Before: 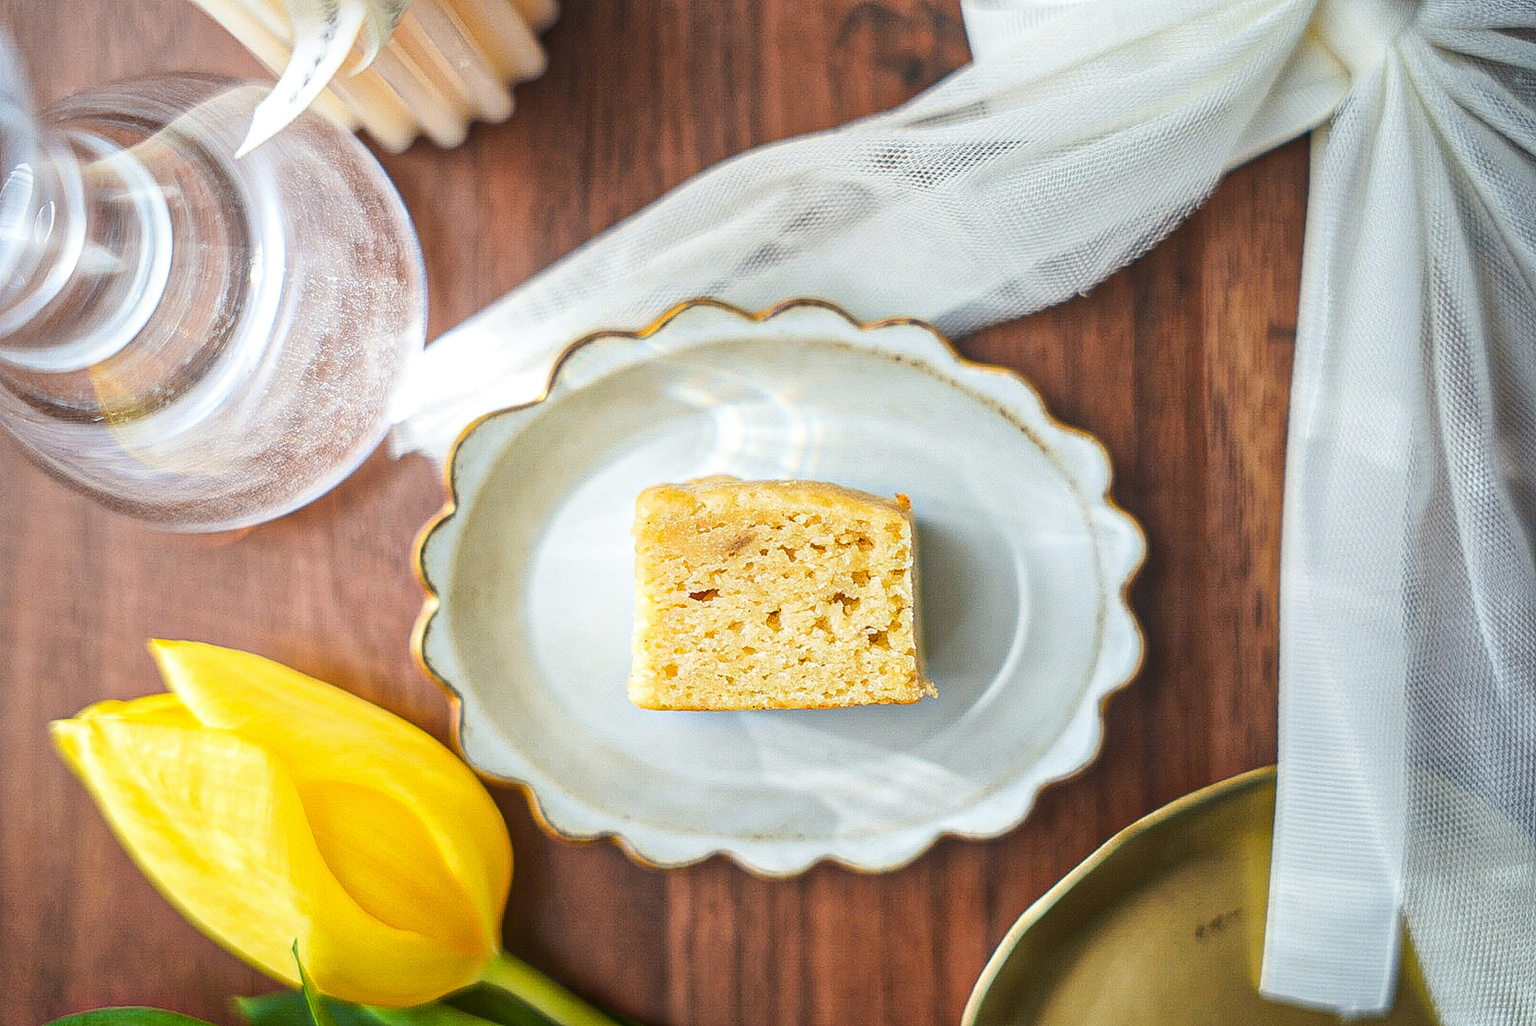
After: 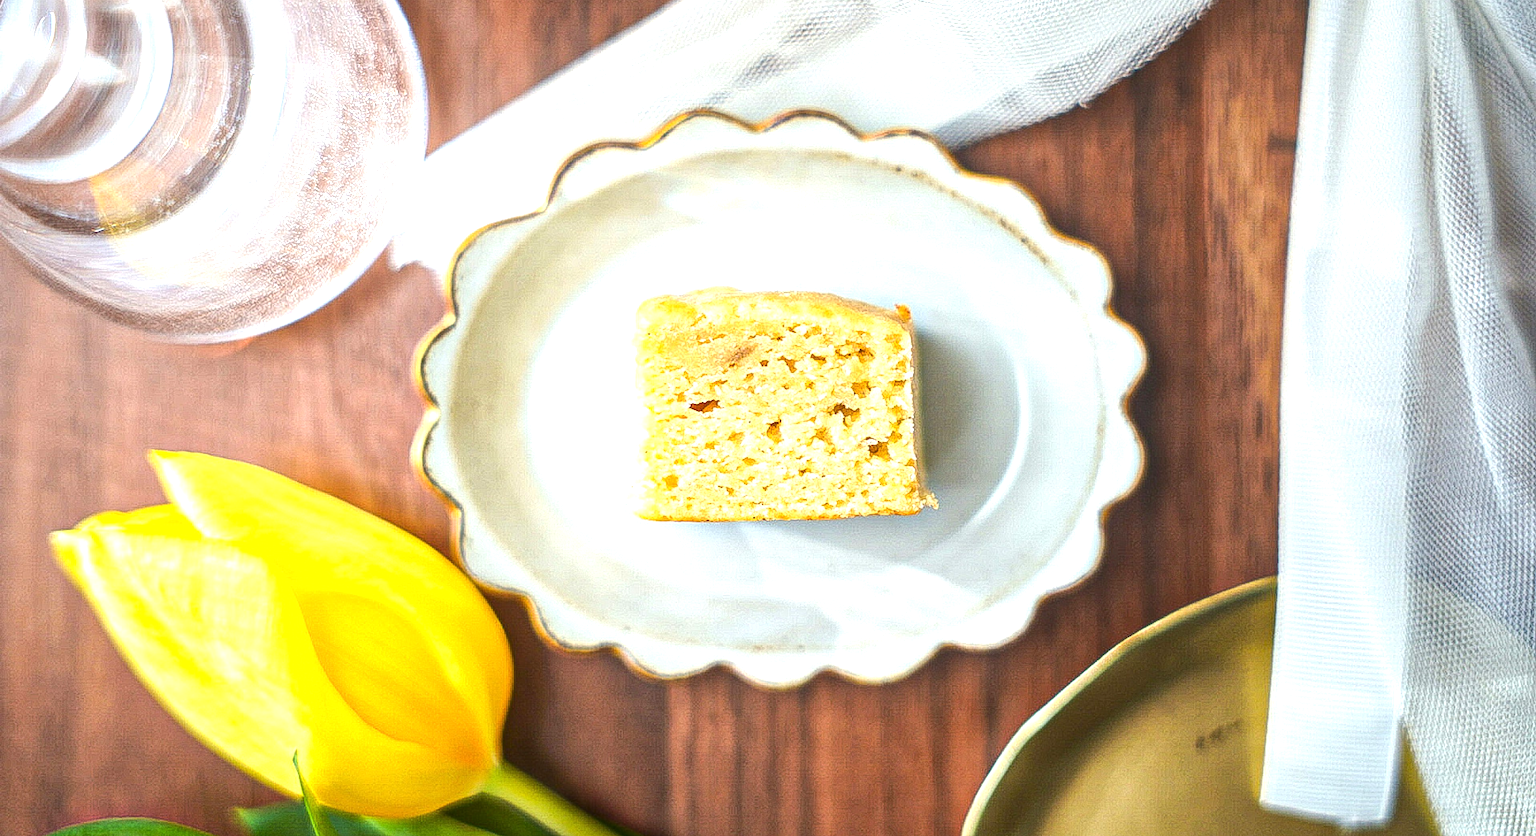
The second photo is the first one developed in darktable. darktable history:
exposure: exposure 0.648 EV, compensate highlight preservation false
crop and rotate: top 18.507%
